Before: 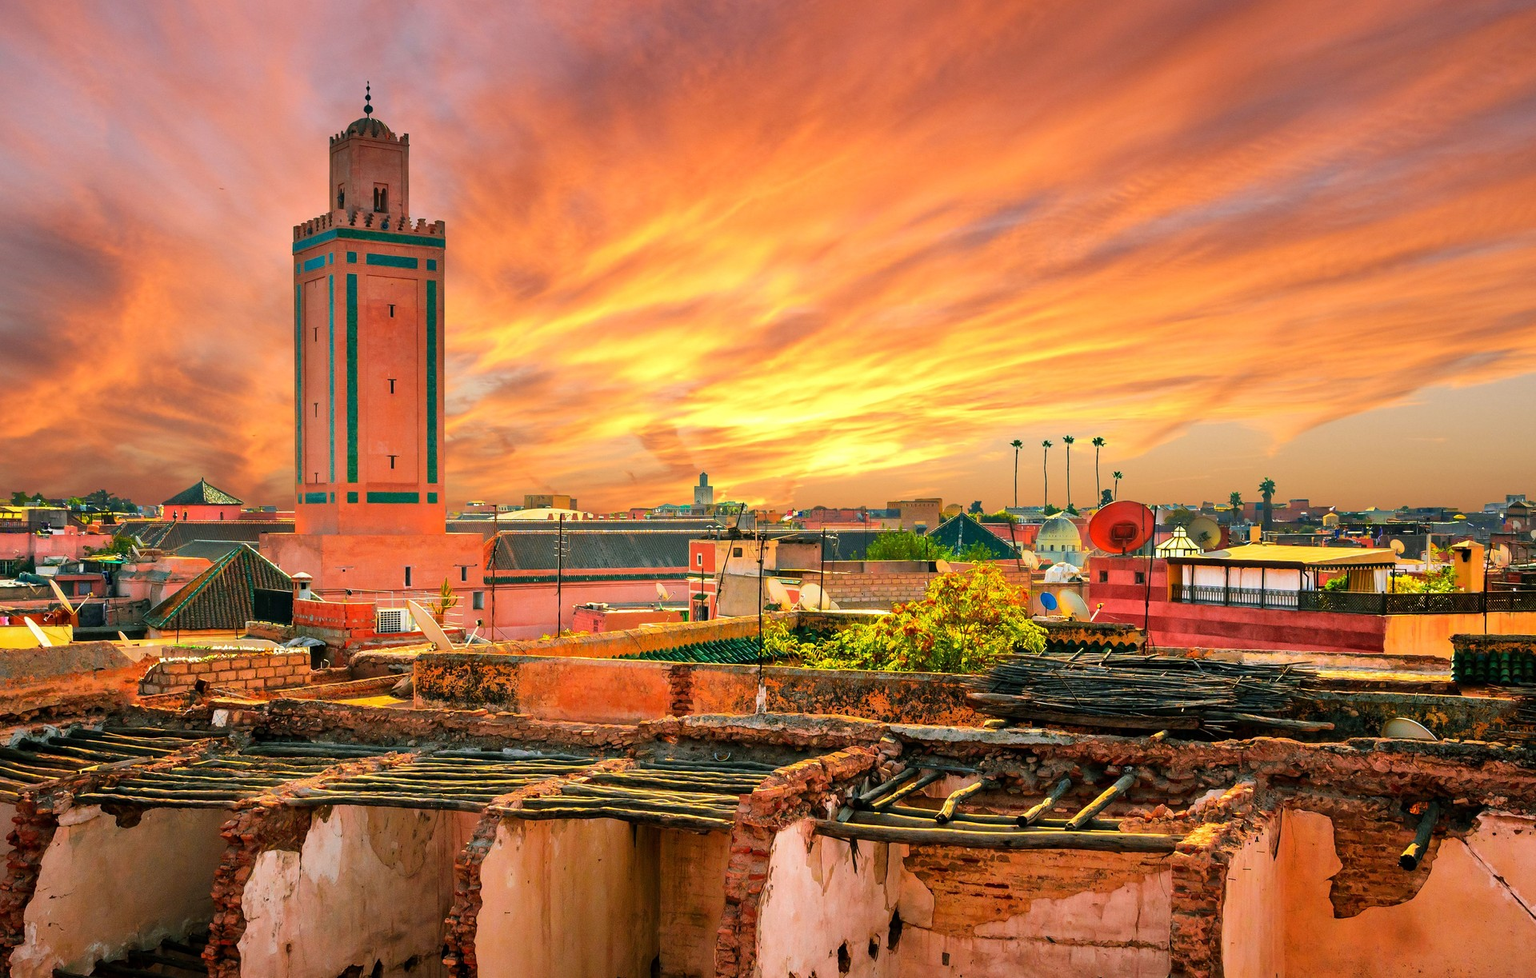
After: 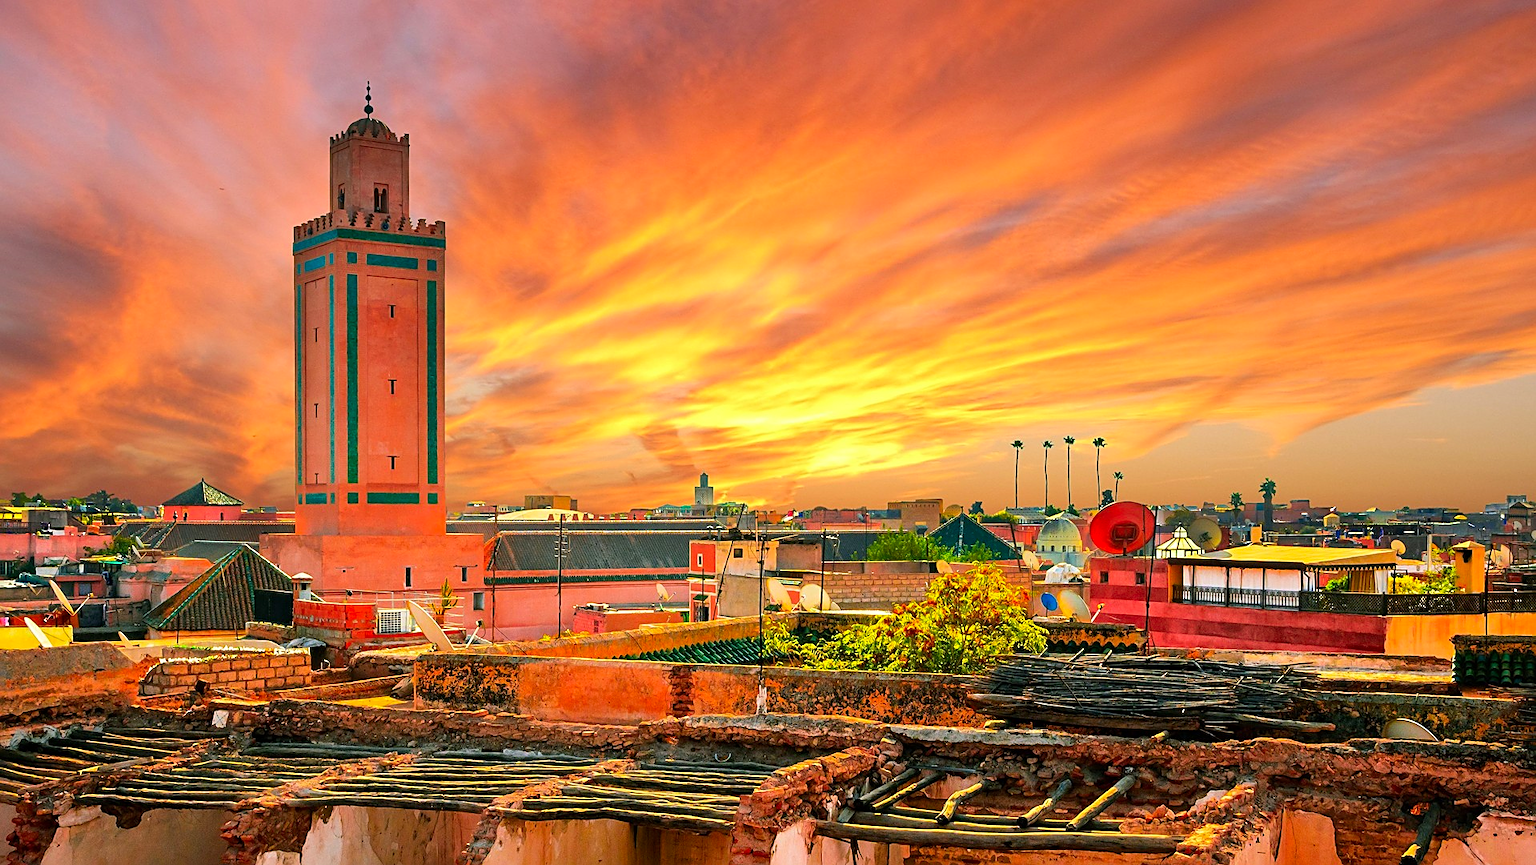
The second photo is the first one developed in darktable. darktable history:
sharpen: on, module defaults
contrast brightness saturation: contrast 0.037, saturation 0.151
crop and rotate: top 0%, bottom 11.578%
